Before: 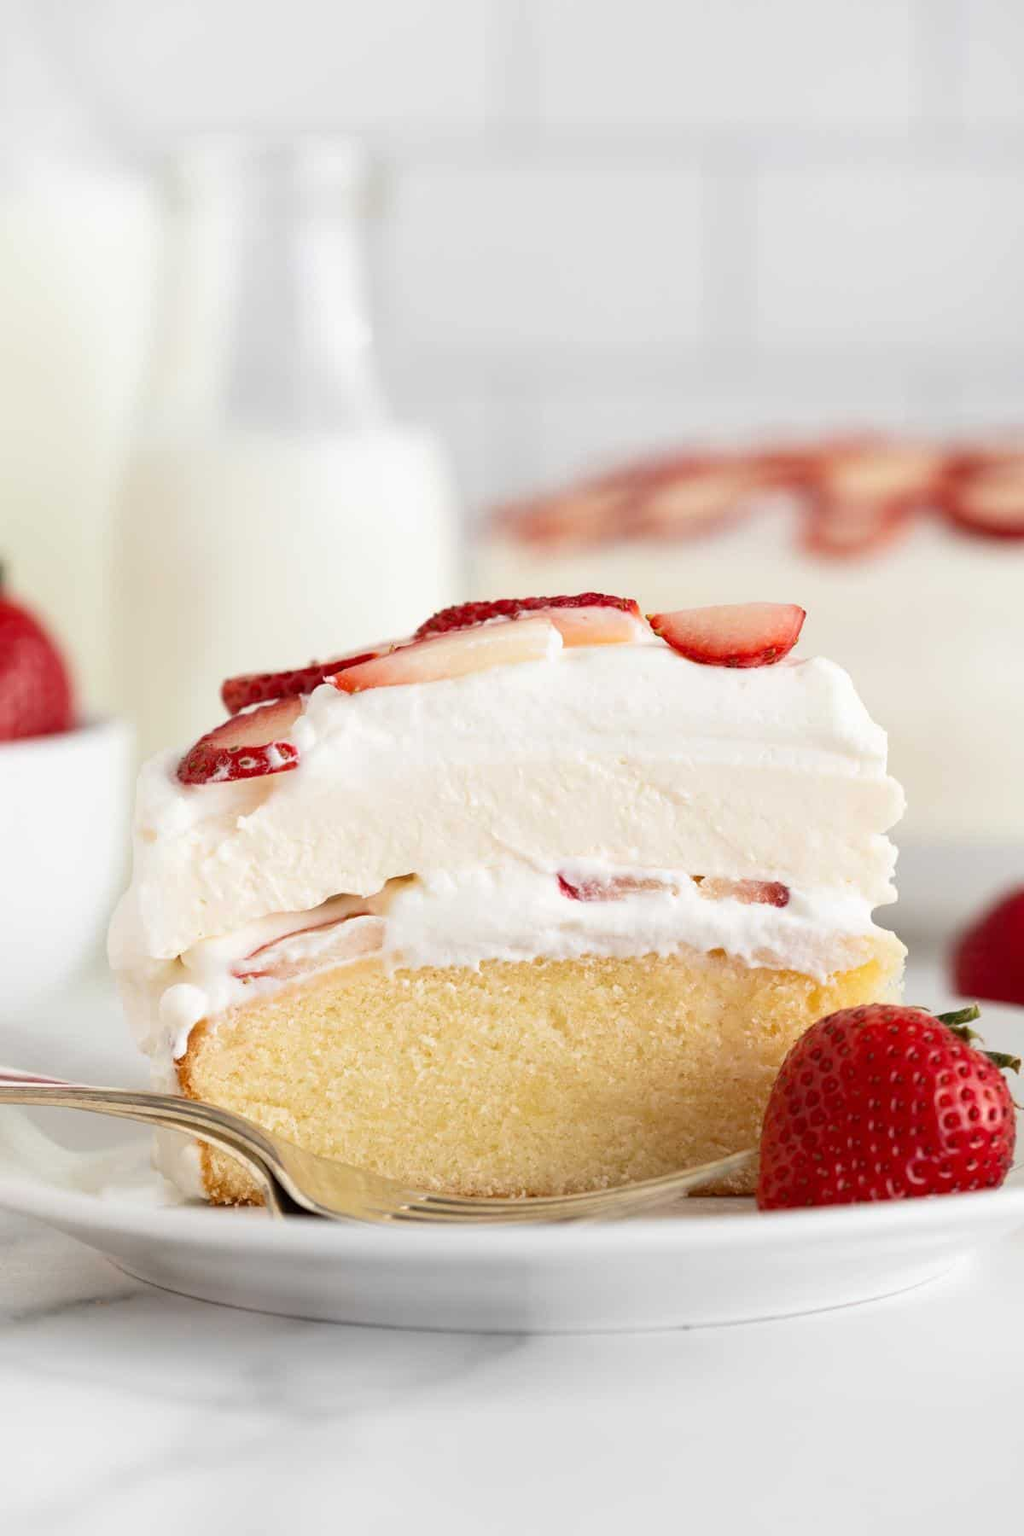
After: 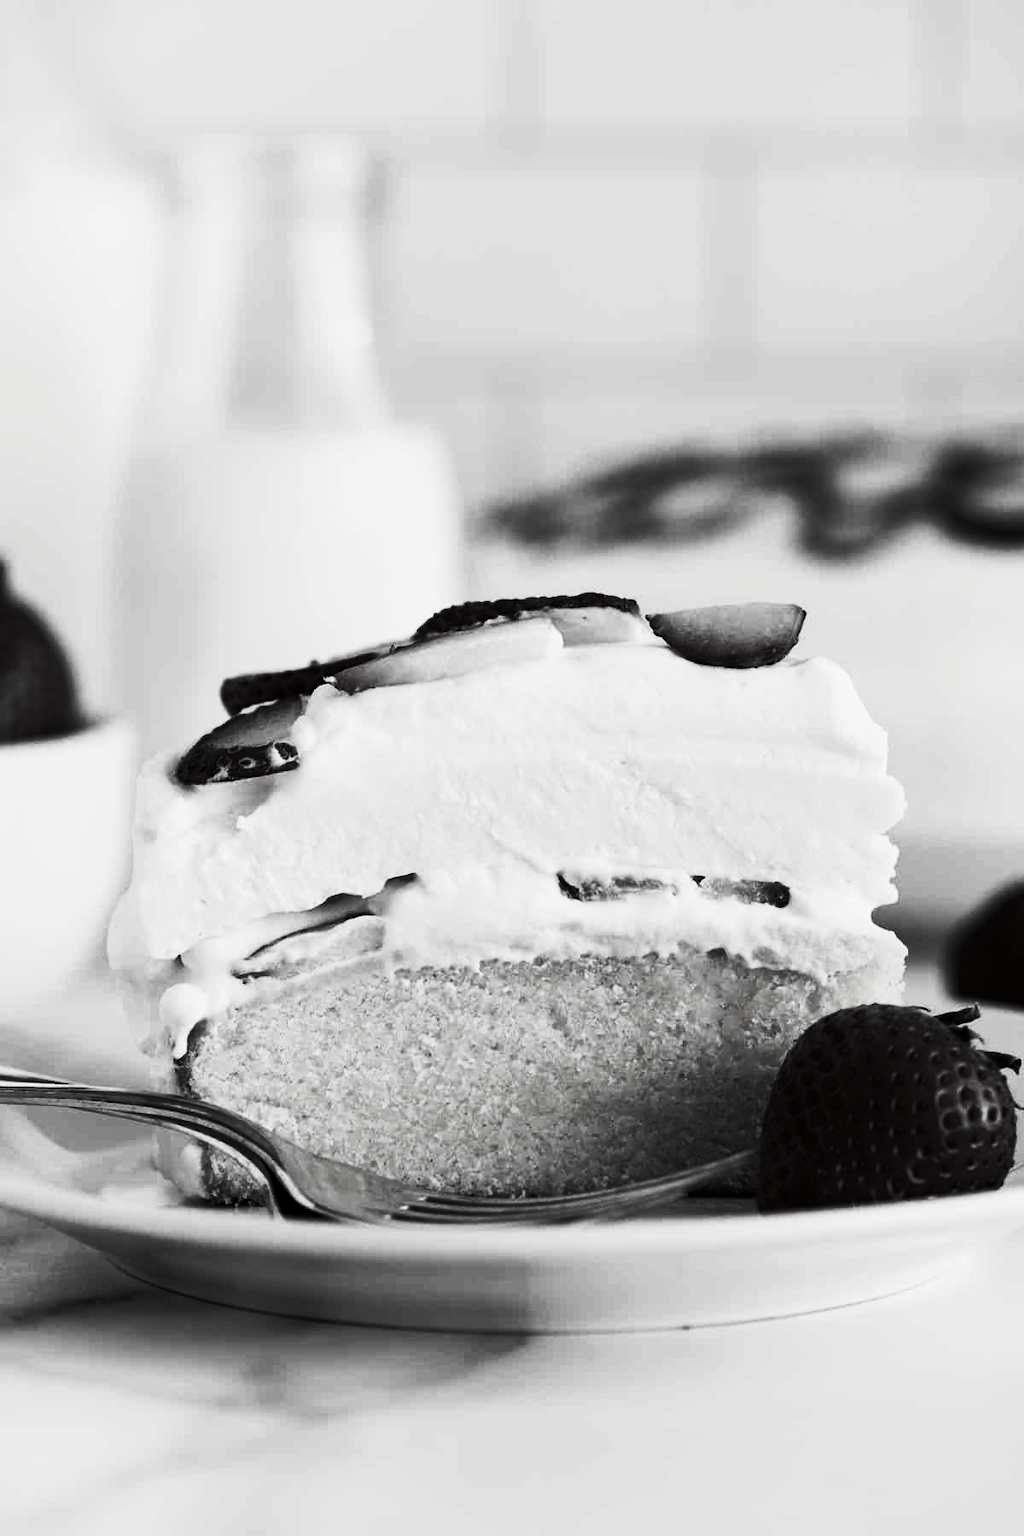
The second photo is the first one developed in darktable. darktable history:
exposure: exposure -0.113 EV, compensate highlight preservation false
tone curve: curves: ch0 [(0, 0) (0.003, 0.004) (0.011, 0.015) (0.025, 0.034) (0.044, 0.061) (0.069, 0.095) (0.1, 0.137) (0.136, 0.187) (0.177, 0.244) (0.224, 0.308) (0.277, 0.415) (0.335, 0.532) (0.399, 0.642) (0.468, 0.747) (0.543, 0.829) (0.623, 0.886) (0.709, 0.924) (0.801, 0.951) (0.898, 0.975) (1, 1)], color space Lab, independent channels, preserve colors none
haze removal: adaptive false
contrast brightness saturation: contrast 0.017, brightness -0.998, saturation -0.983
